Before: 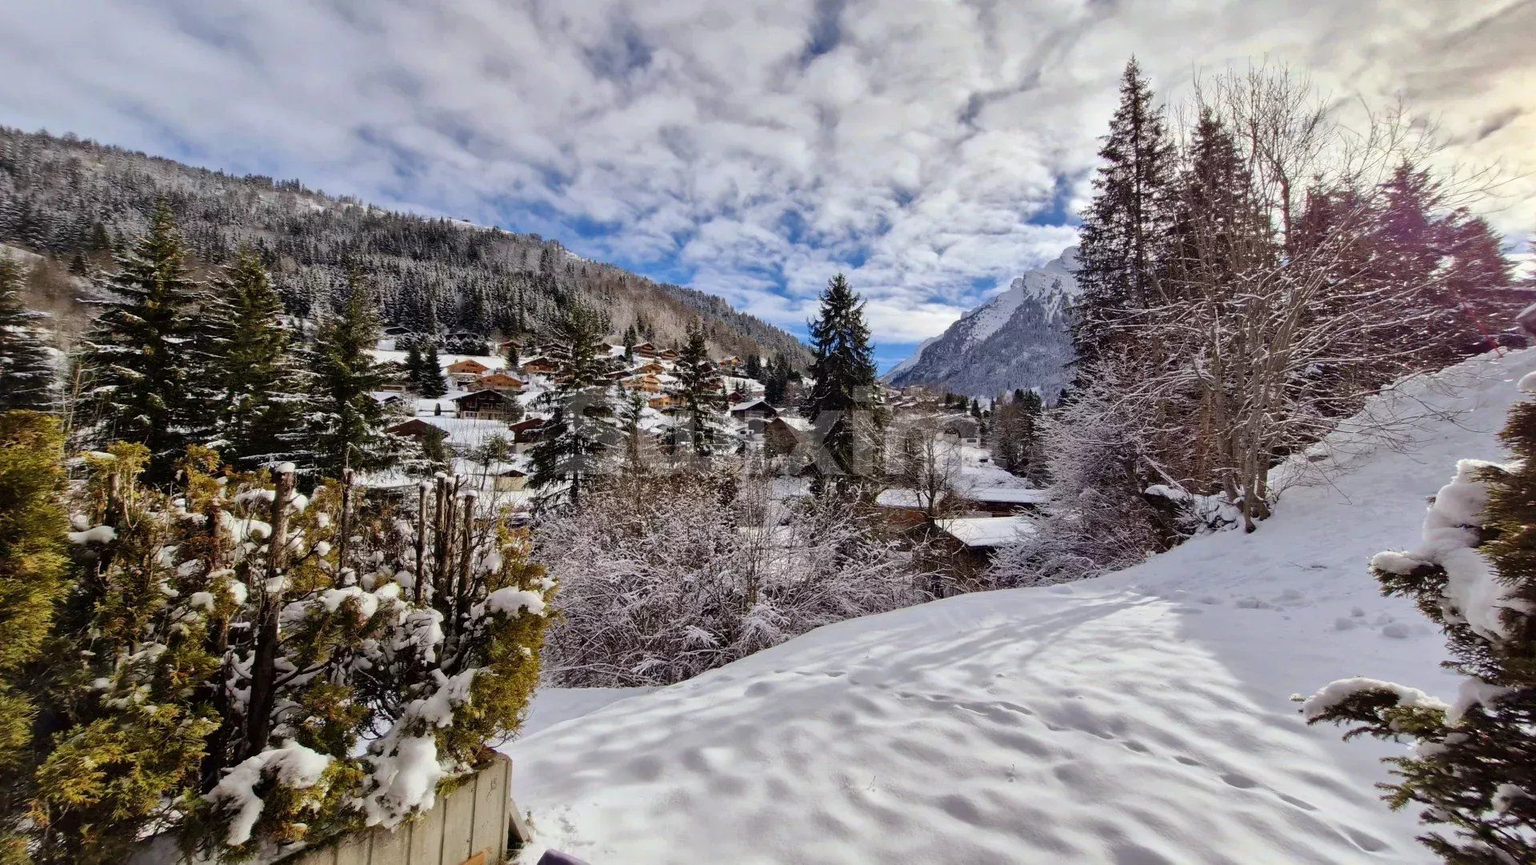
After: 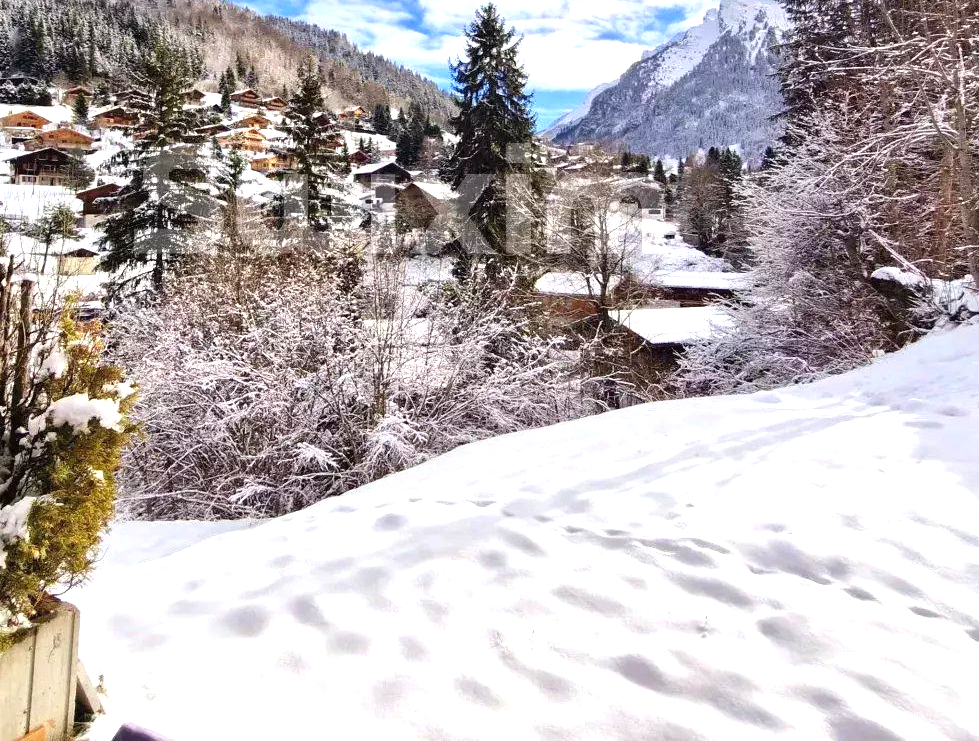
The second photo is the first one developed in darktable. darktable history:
crop and rotate: left 29.188%, top 31.423%, right 19.803%
exposure: black level correction 0, exposure 1.104 EV, compensate highlight preservation false
